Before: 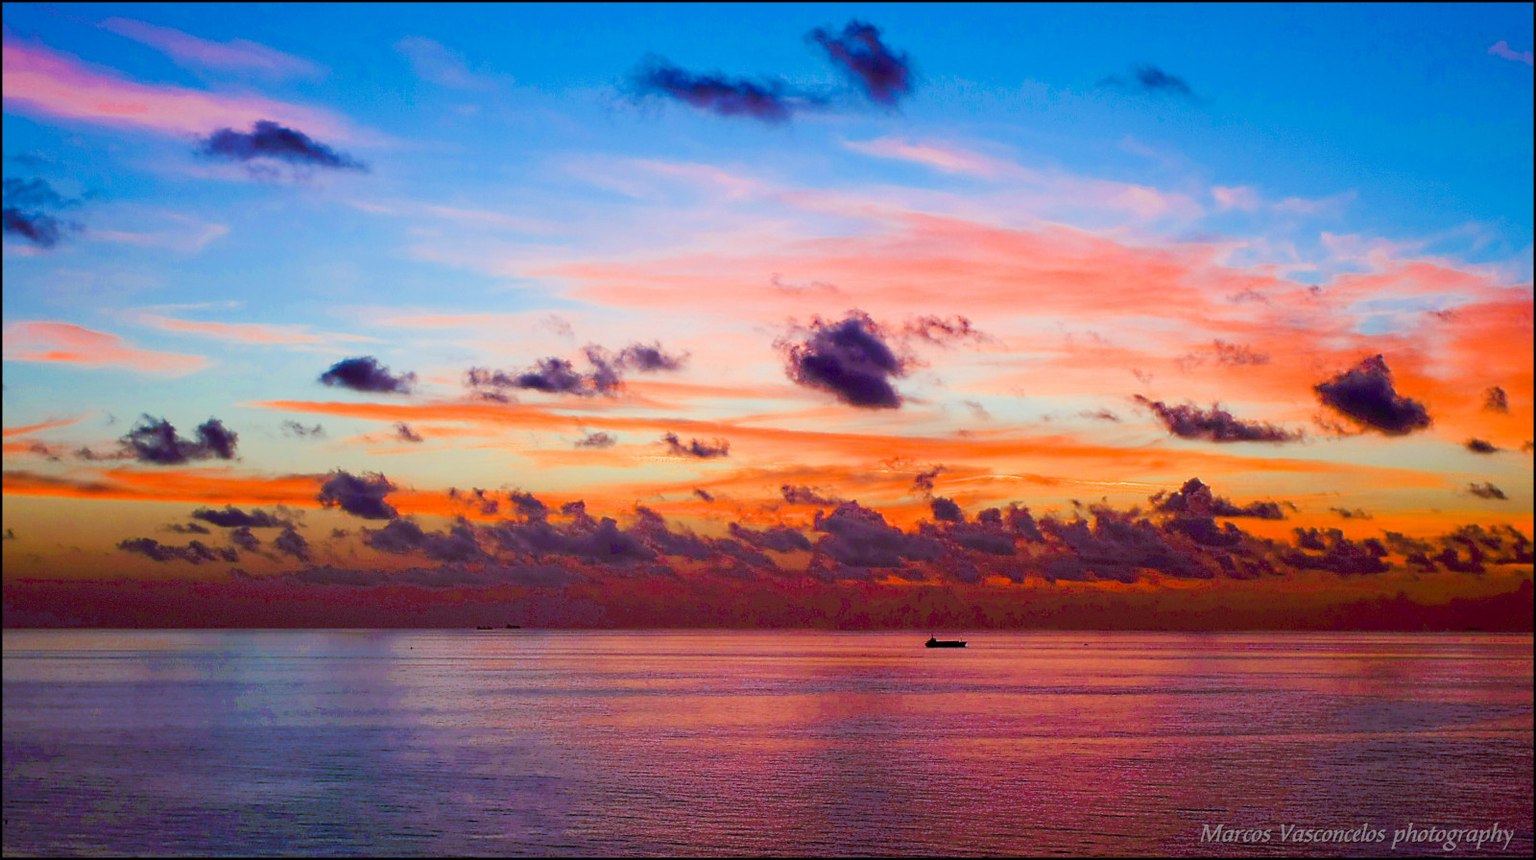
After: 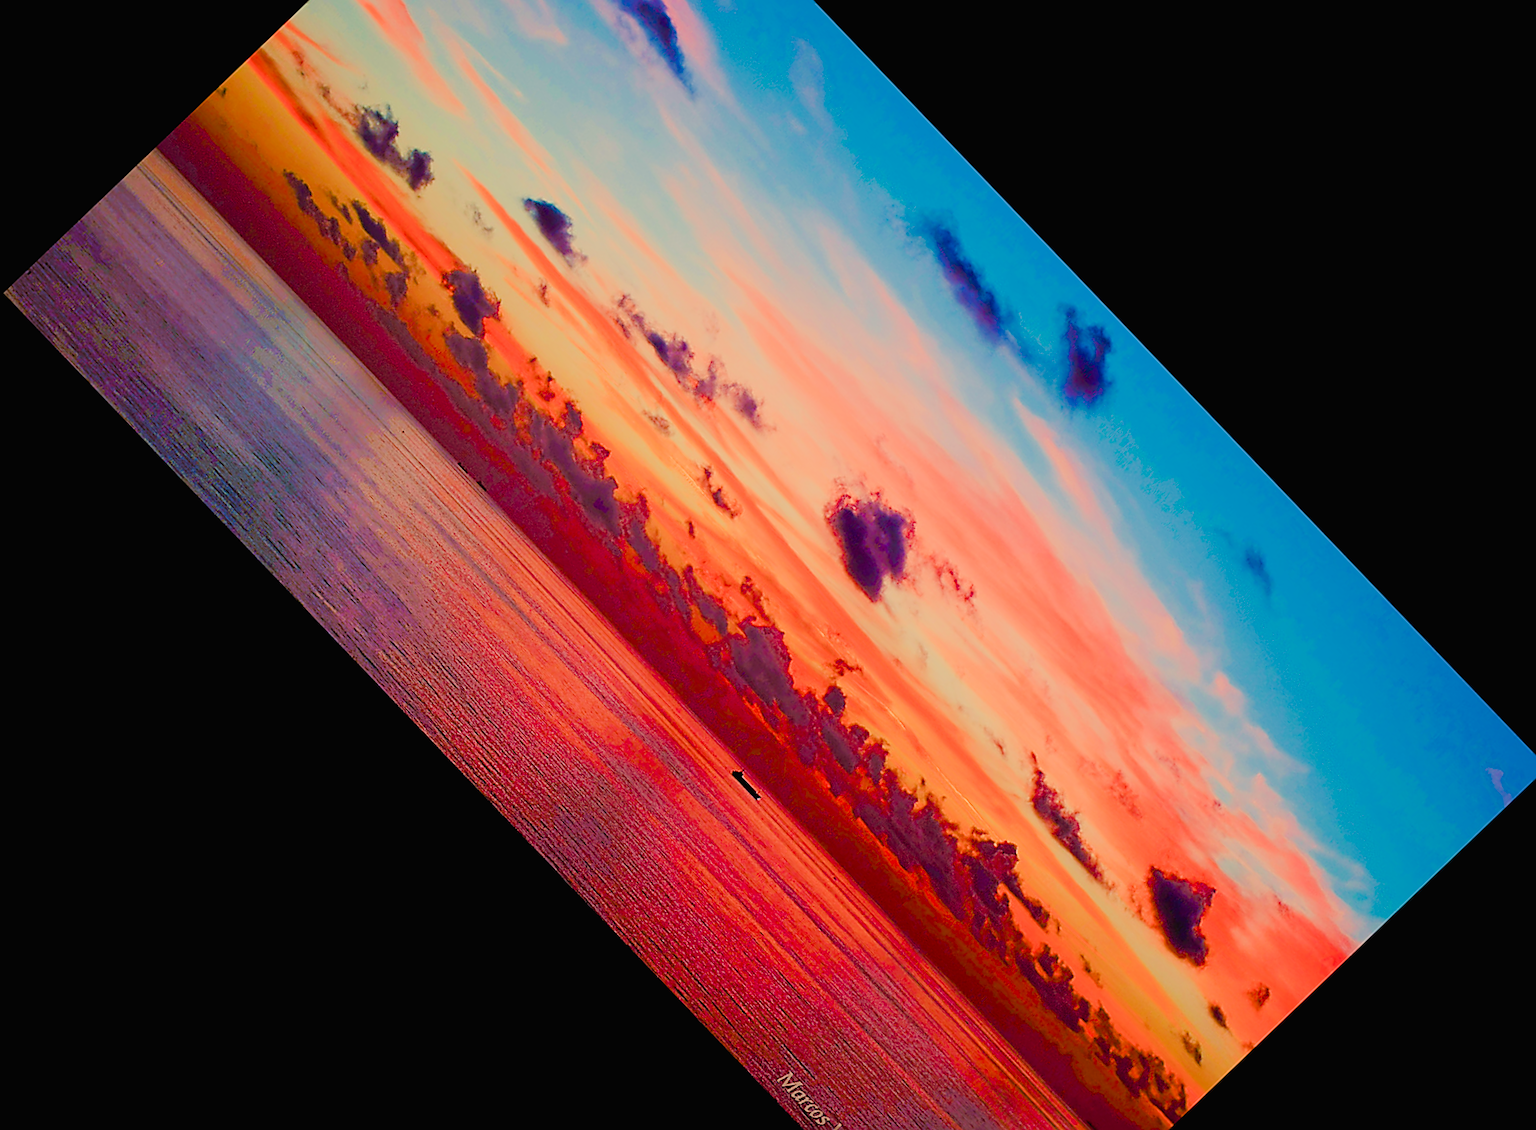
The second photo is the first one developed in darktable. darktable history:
color balance rgb: shadows lift › chroma 2%, shadows lift › hue 247.2°, power › chroma 0.3%, power › hue 25.2°, highlights gain › chroma 3%, highlights gain › hue 60°, global offset › luminance 0.75%, perceptual saturation grading › global saturation 20%, perceptual saturation grading › highlights -20%, perceptual saturation grading › shadows 30%, global vibrance 20%
crop and rotate: angle -46.26°, top 16.234%, right 0.912%, bottom 11.704%
sharpen: radius 1.4, amount 1.25, threshold 0.7
white balance: red 1.138, green 0.996, blue 0.812
exposure: exposure 0.367 EV, compensate highlight preservation false
filmic rgb: black relative exposure -6.98 EV, white relative exposure 5.63 EV, hardness 2.86
color correction: saturation 1.11
